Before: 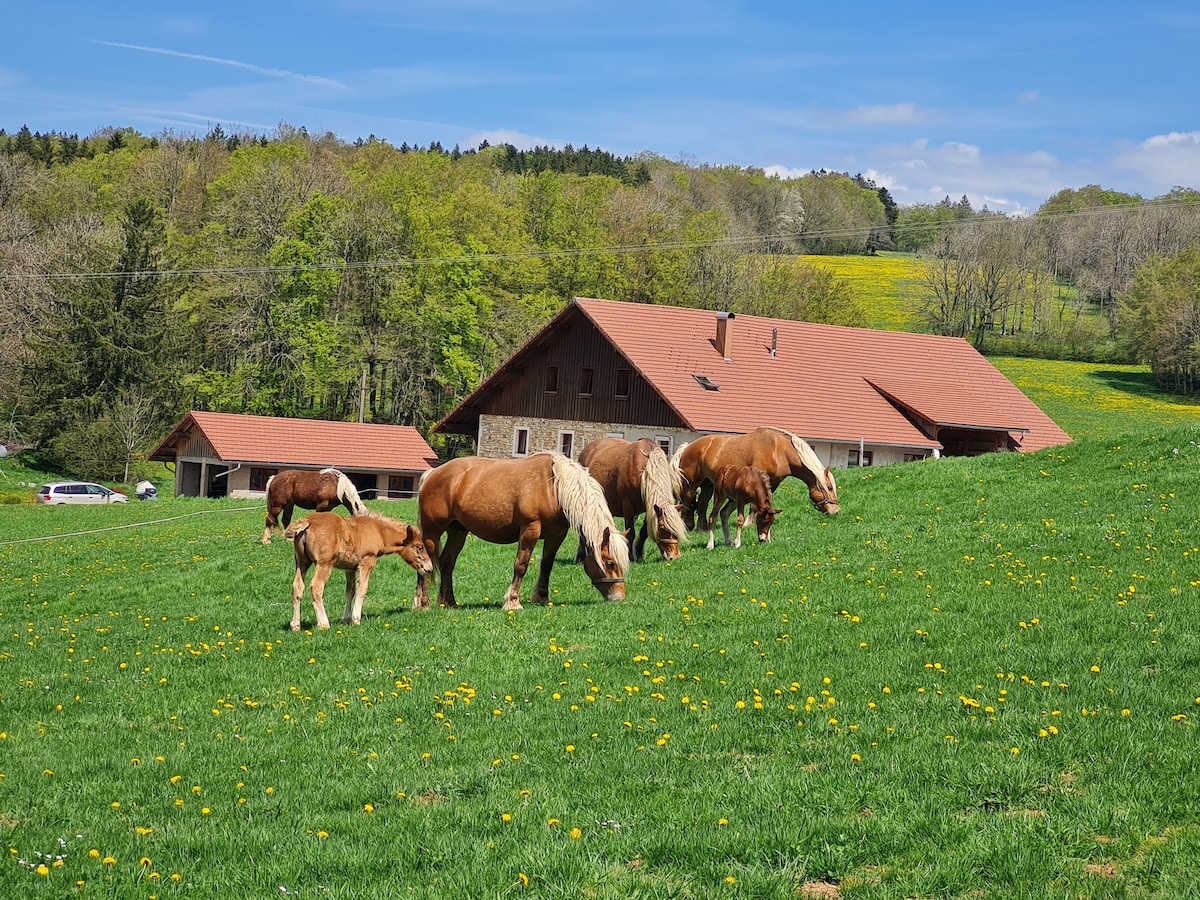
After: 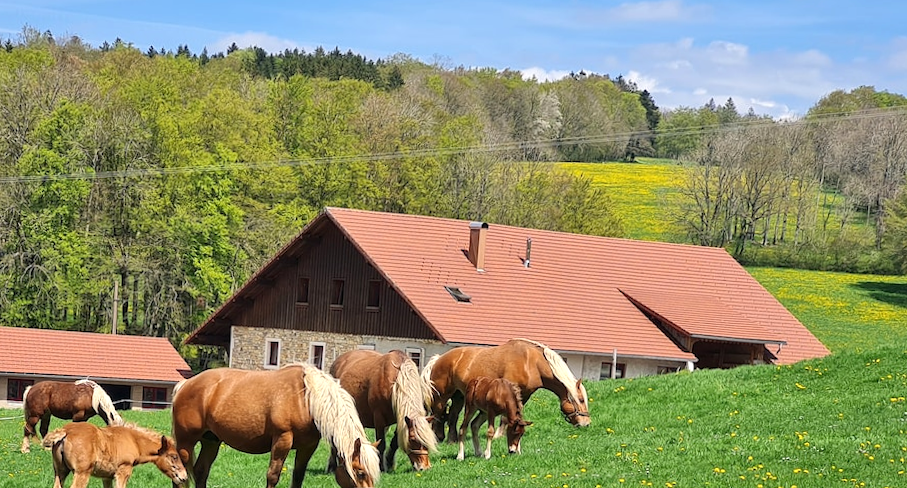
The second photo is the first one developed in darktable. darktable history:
exposure: exposure 0.3 EV, compensate highlight preservation false
crop: left 18.38%, top 11.092%, right 2.134%, bottom 33.217%
rotate and perspective: rotation 0.074°, lens shift (vertical) 0.096, lens shift (horizontal) -0.041, crop left 0.043, crop right 0.952, crop top 0.024, crop bottom 0.979
